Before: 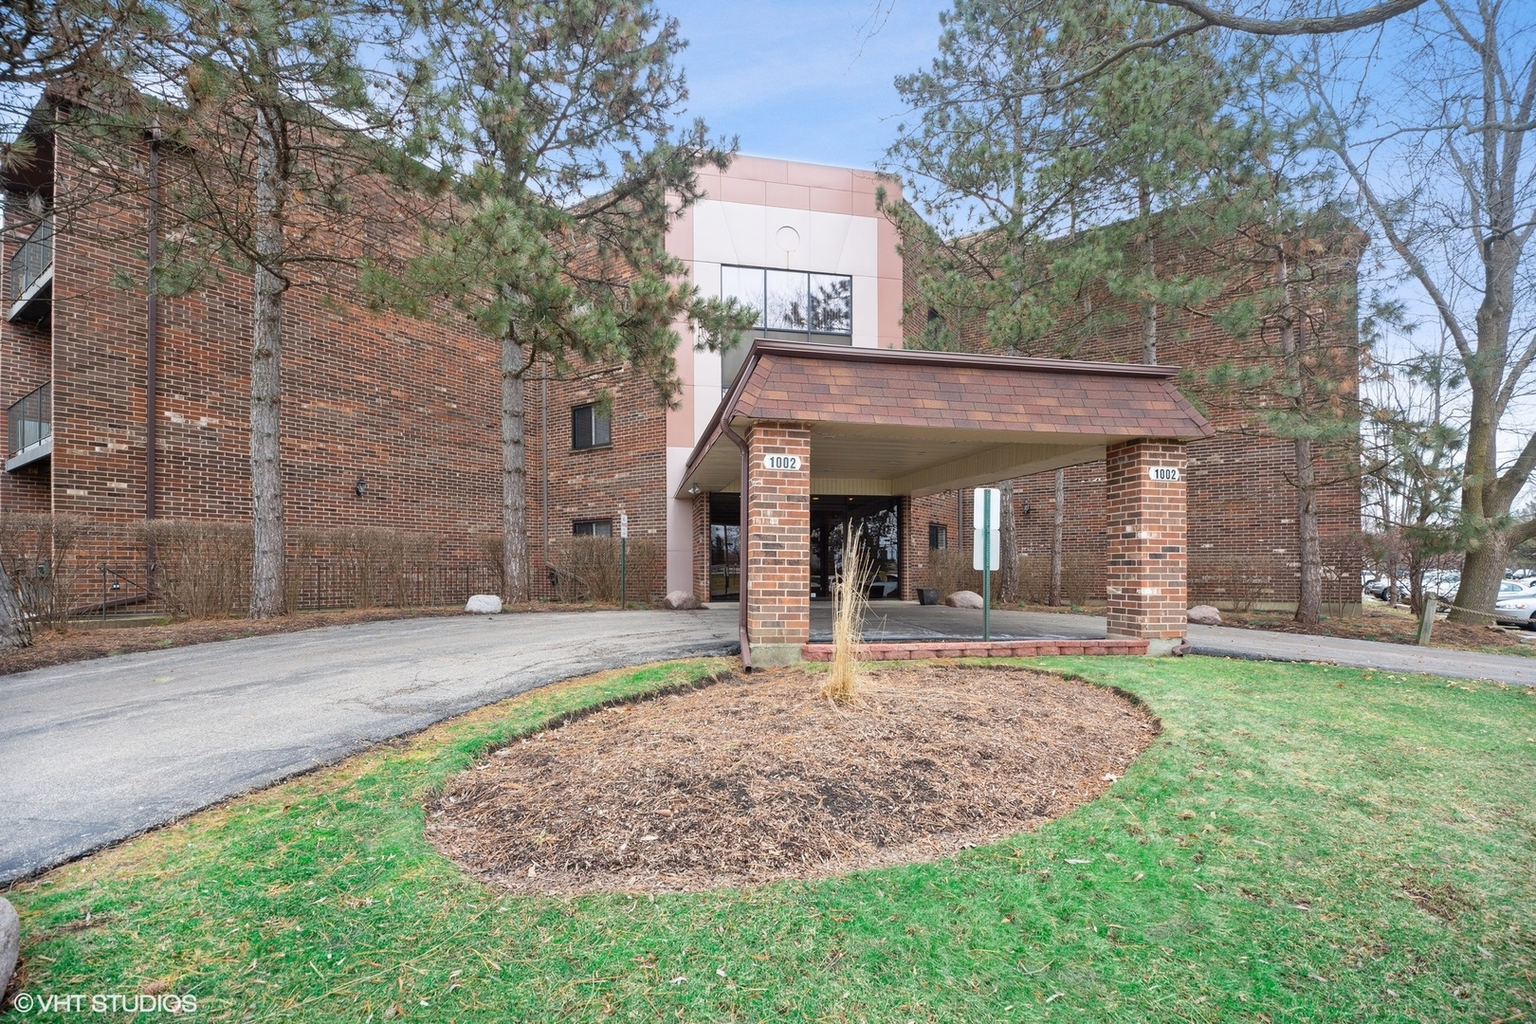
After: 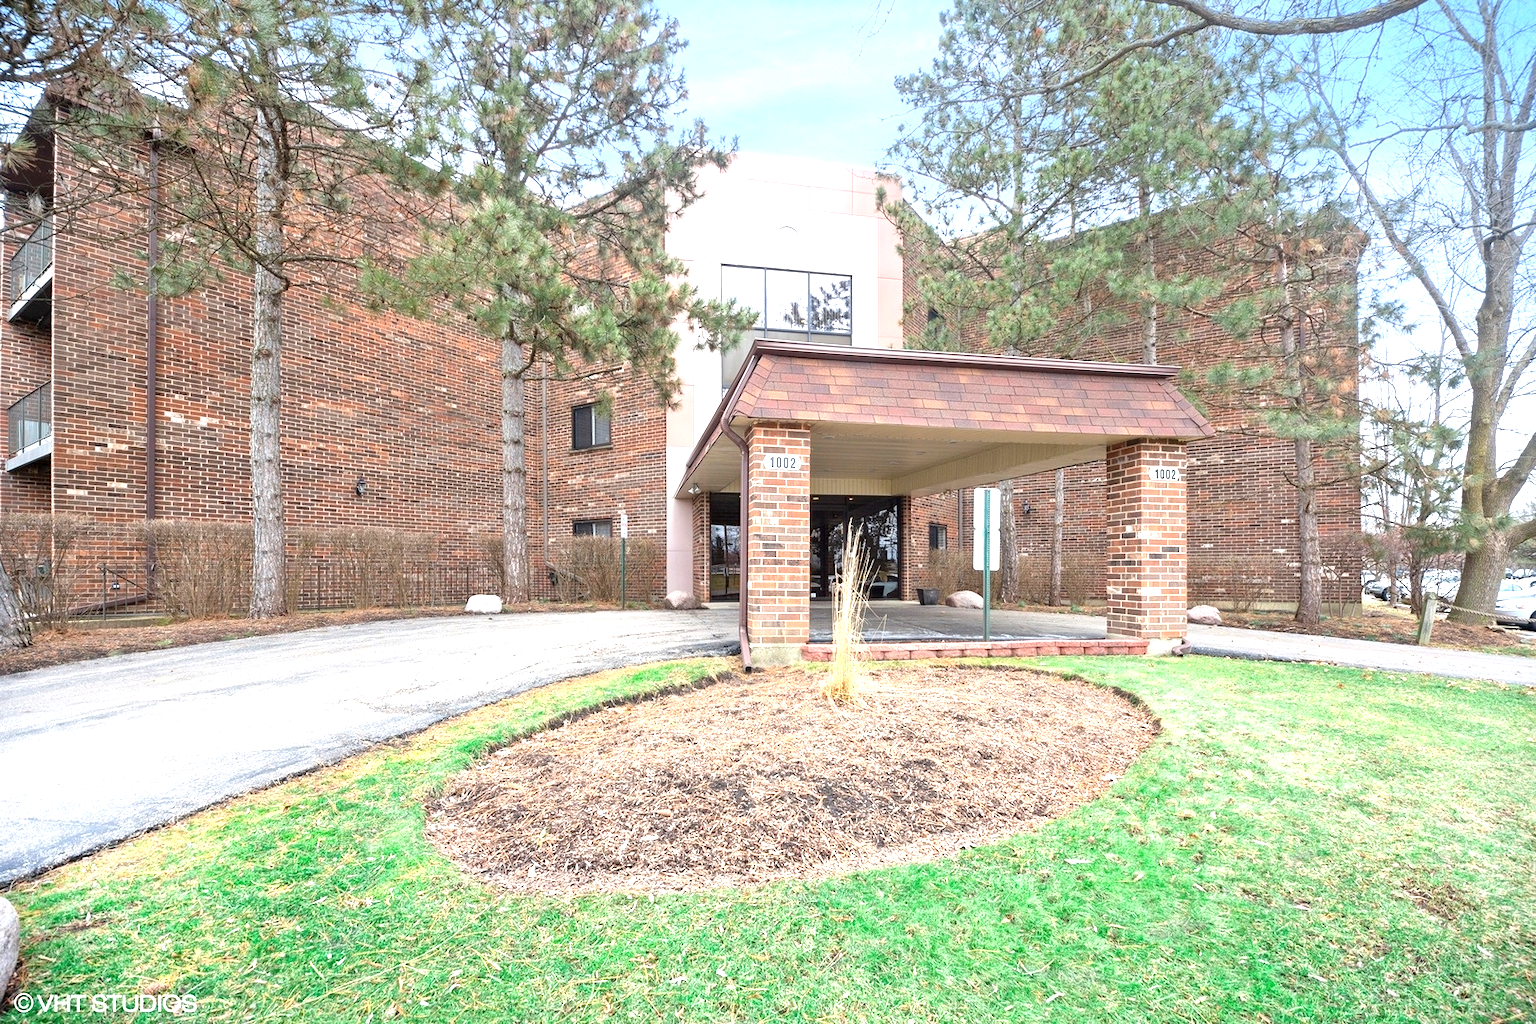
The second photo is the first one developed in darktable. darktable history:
exposure: black level correction 0.001, exposure 1.034 EV, compensate exposure bias true, compensate highlight preservation false
